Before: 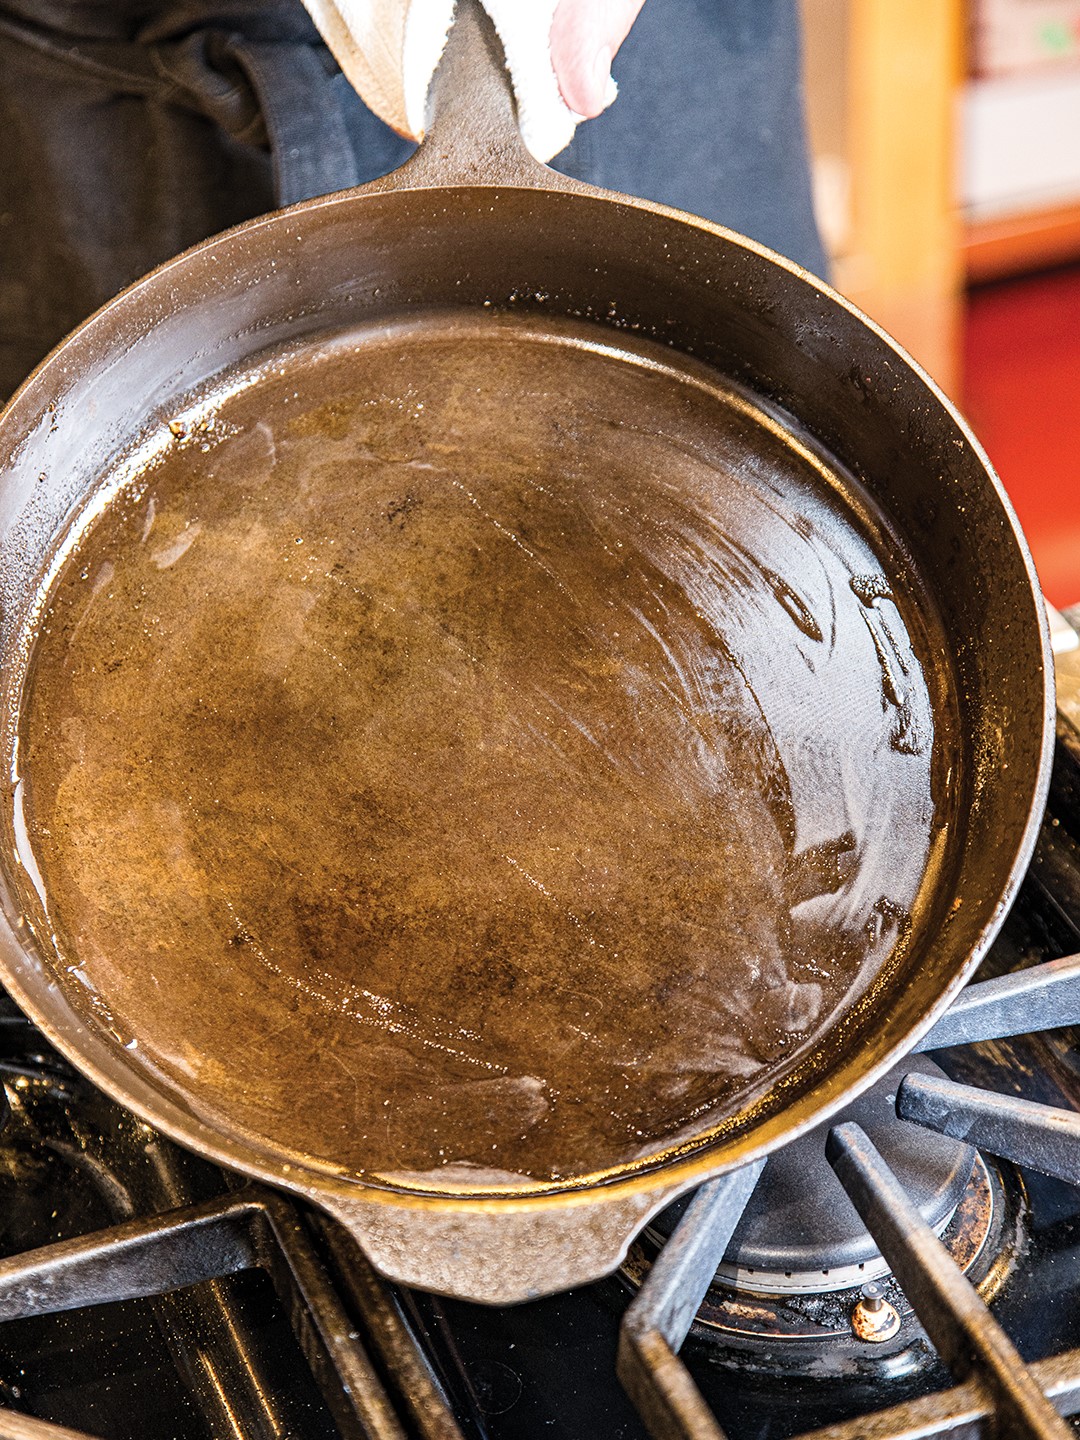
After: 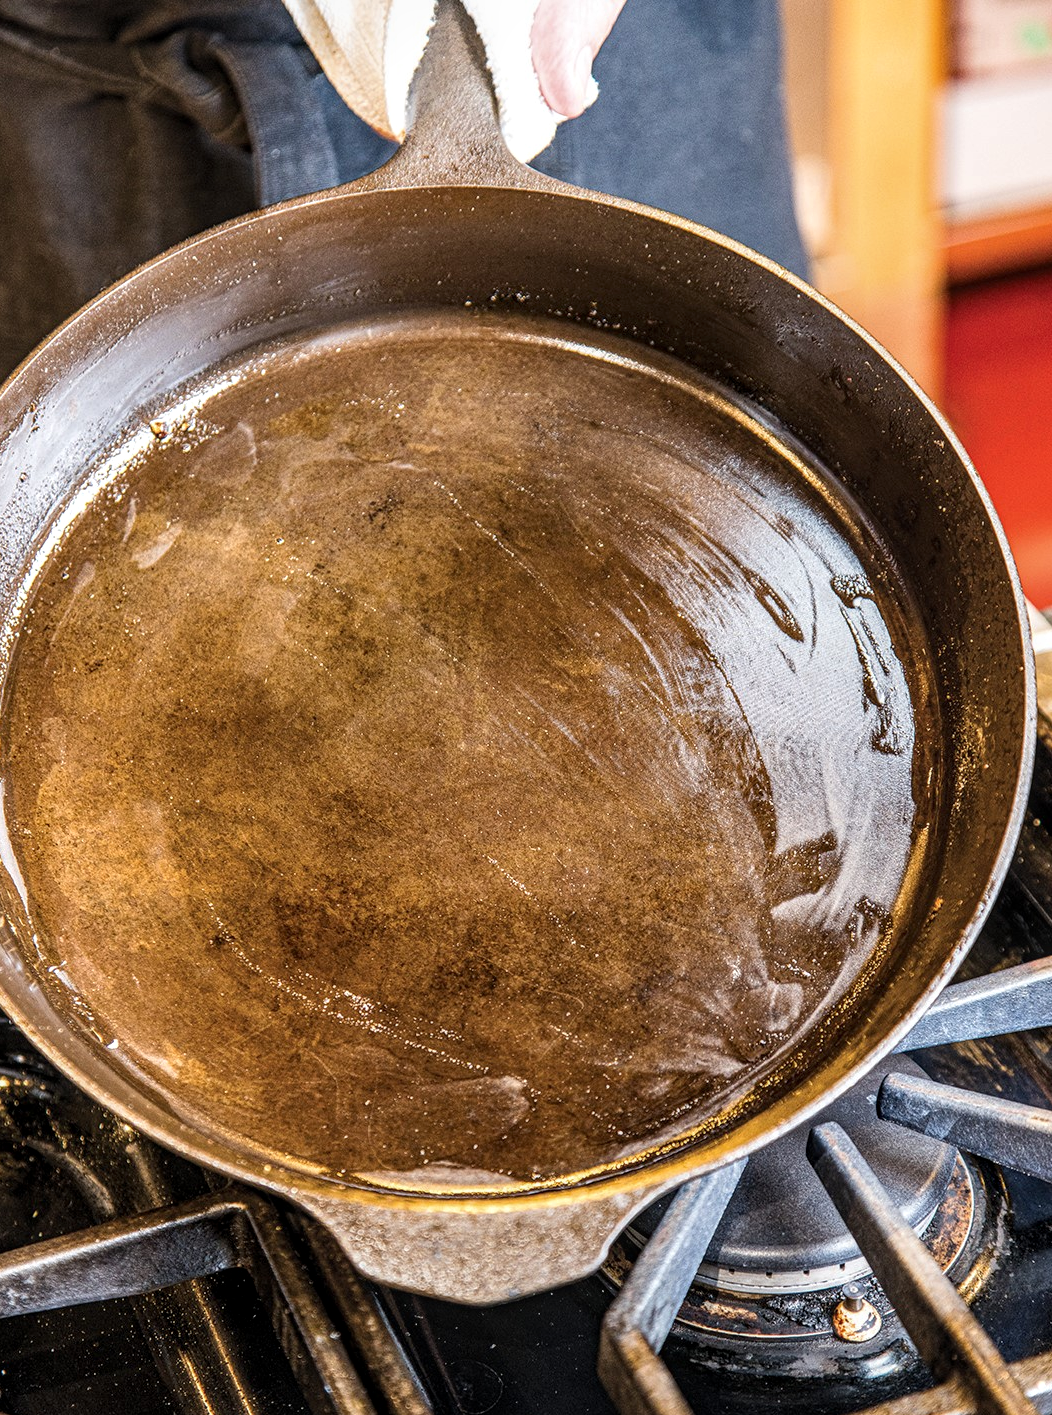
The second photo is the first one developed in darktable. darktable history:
local contrast: on, module defaults
crop and rotate: left 1.768%, right 0.748%, bottom 1.724%
tone equalizer: edges refinement/feathering 500, mask exposure compensation -1.57 EV, preserve details no
